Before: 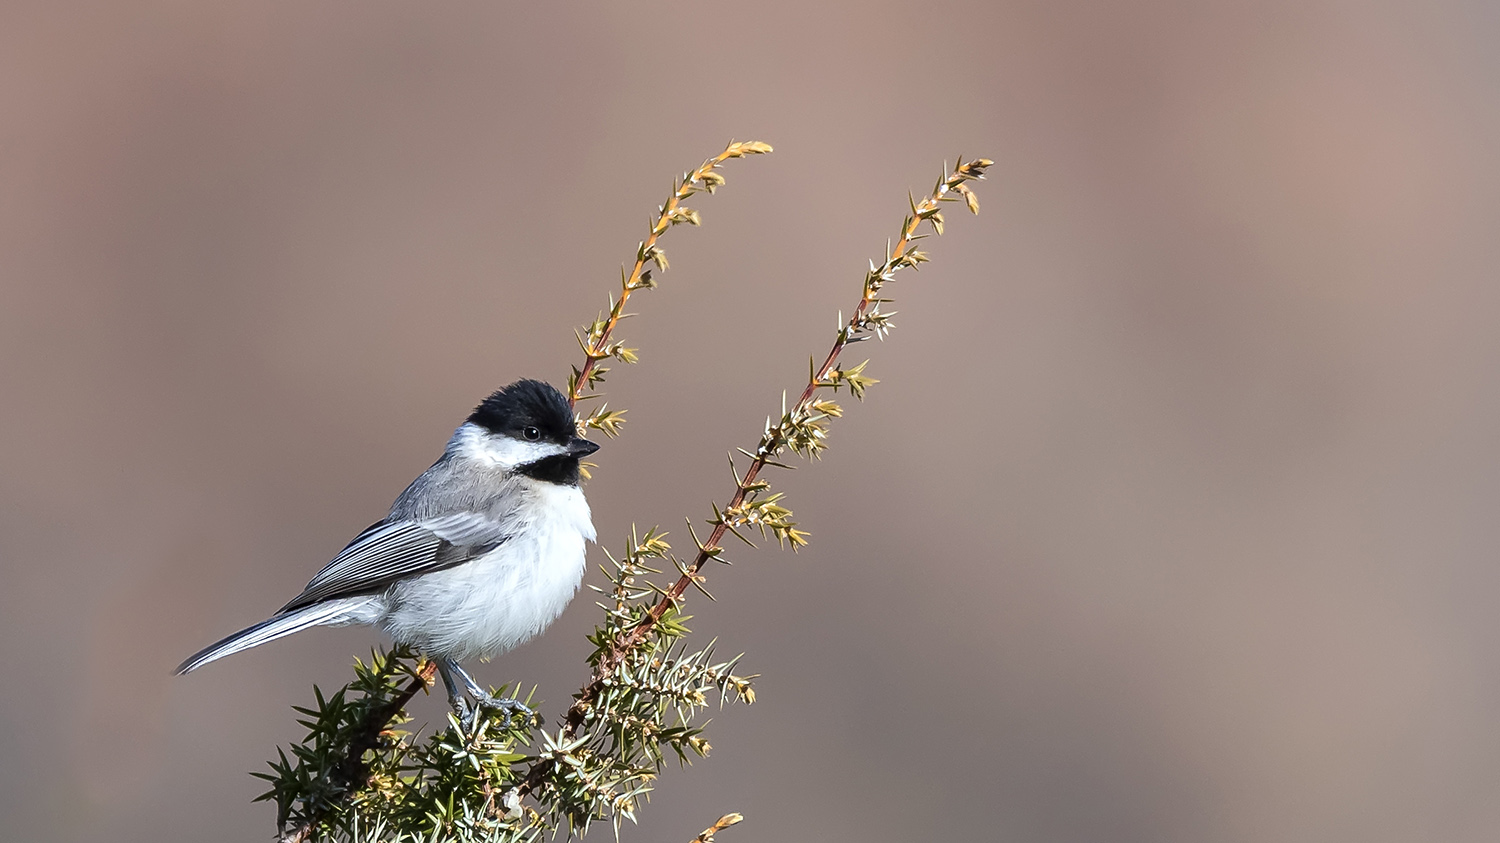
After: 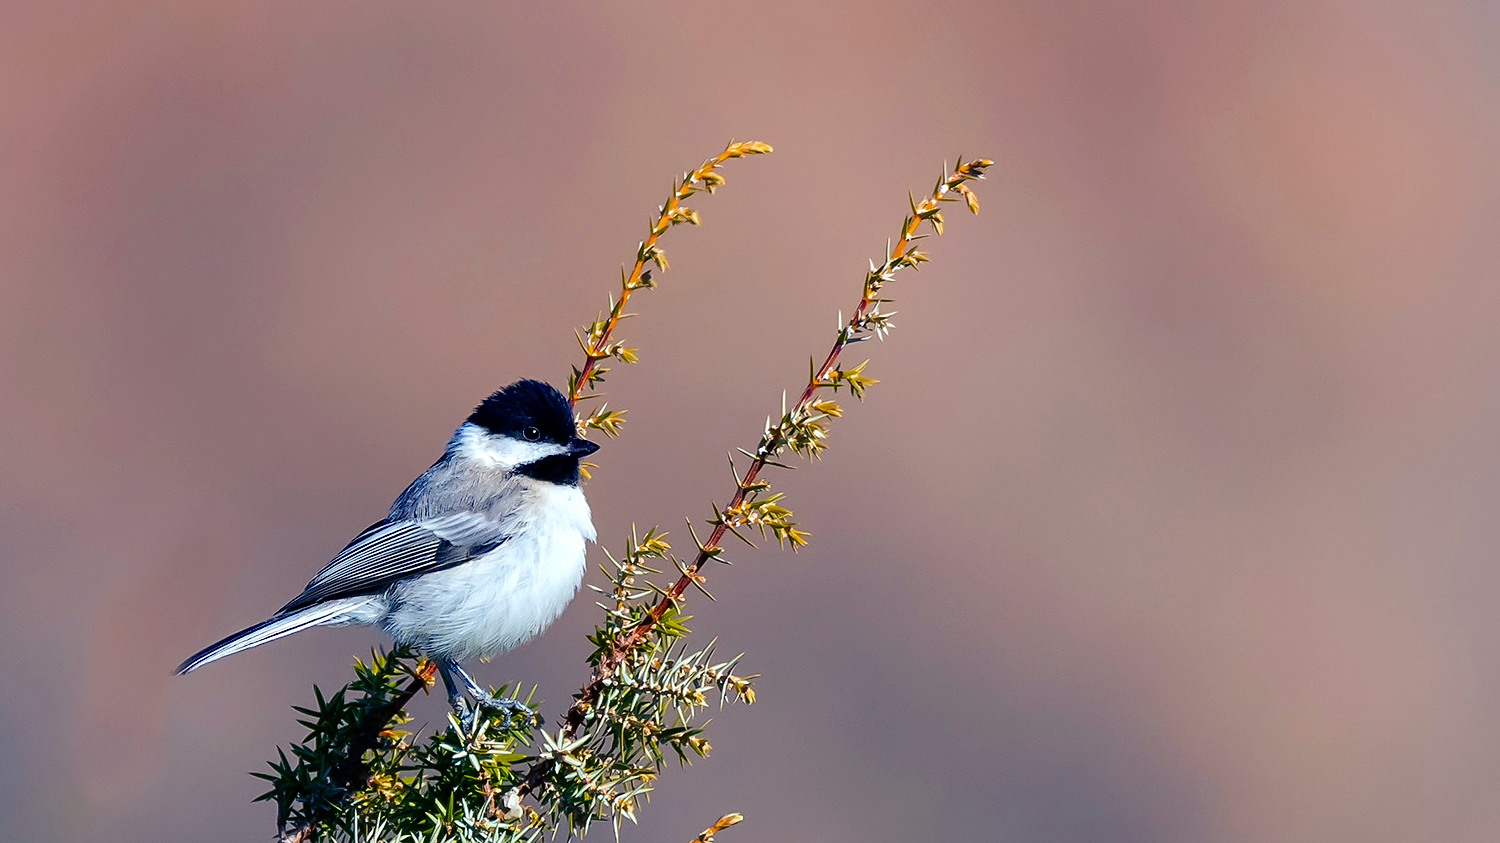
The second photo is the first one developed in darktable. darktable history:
color balance rgb: shadows lift › luminance -40.733%, shadows lift › chroma 14.45%, shadows lift › hue 260.18°, perceptual saturation grading › global saturation 29.998%, global vibrance 6.882%, saturation formula JzAzBz (2021)
